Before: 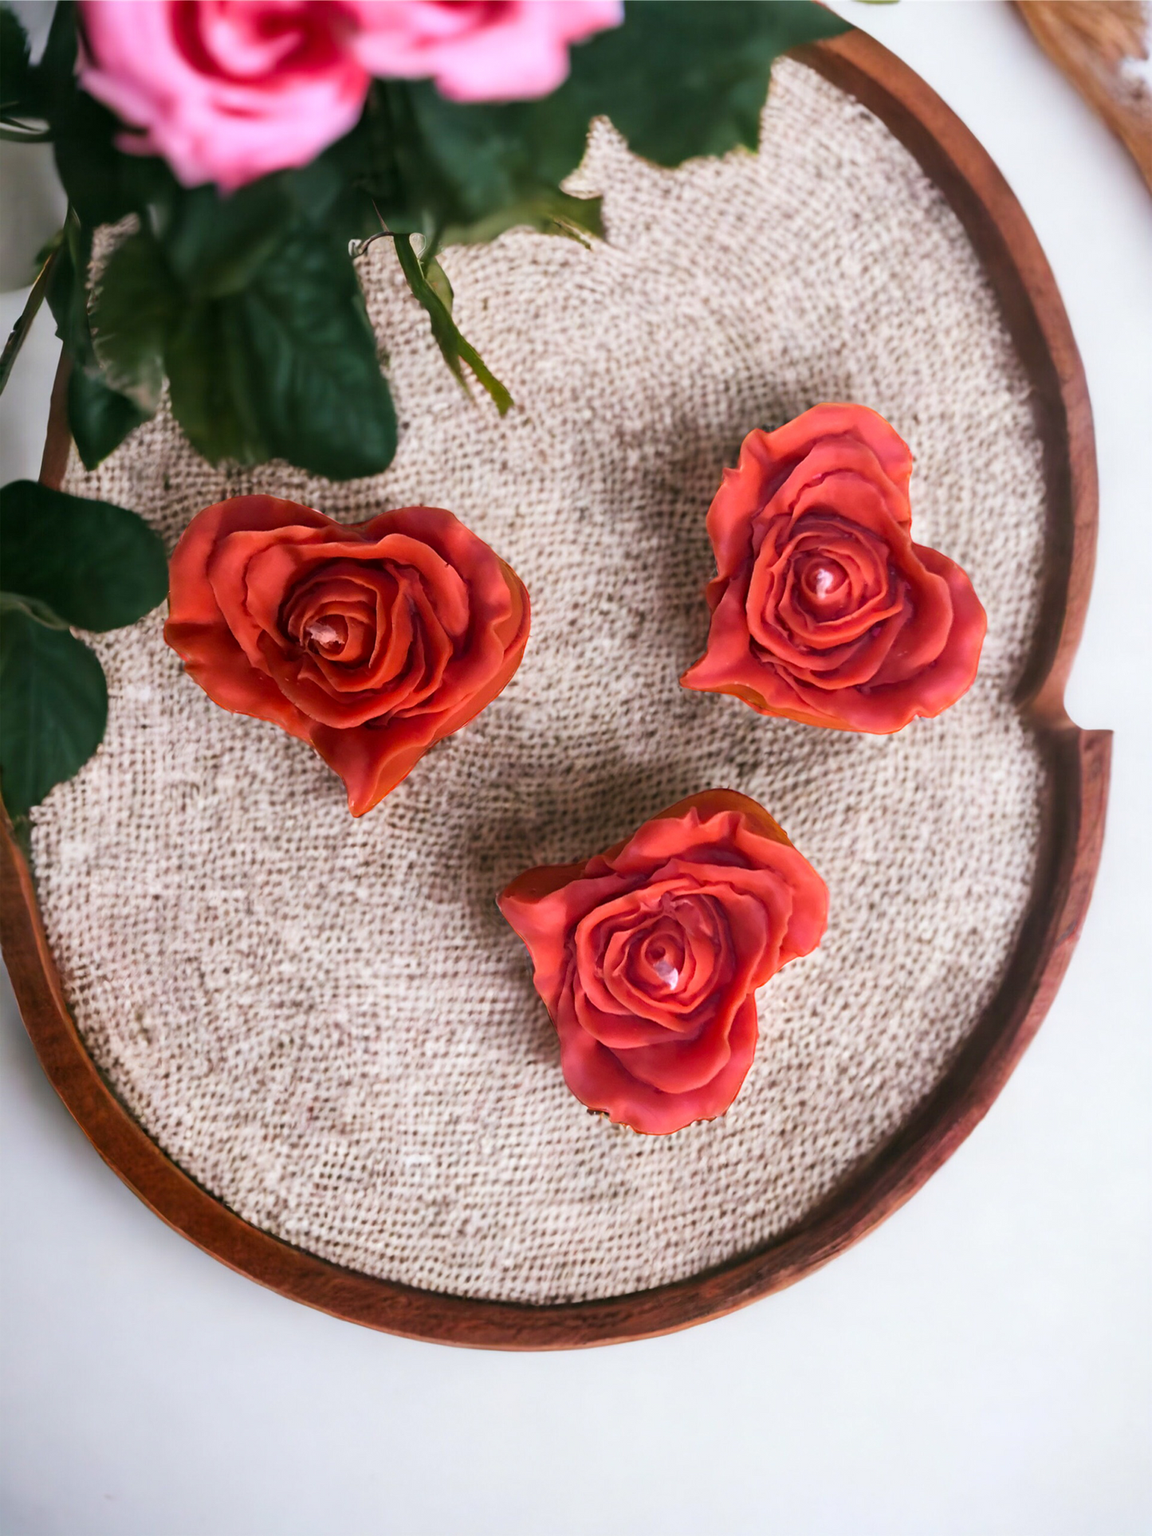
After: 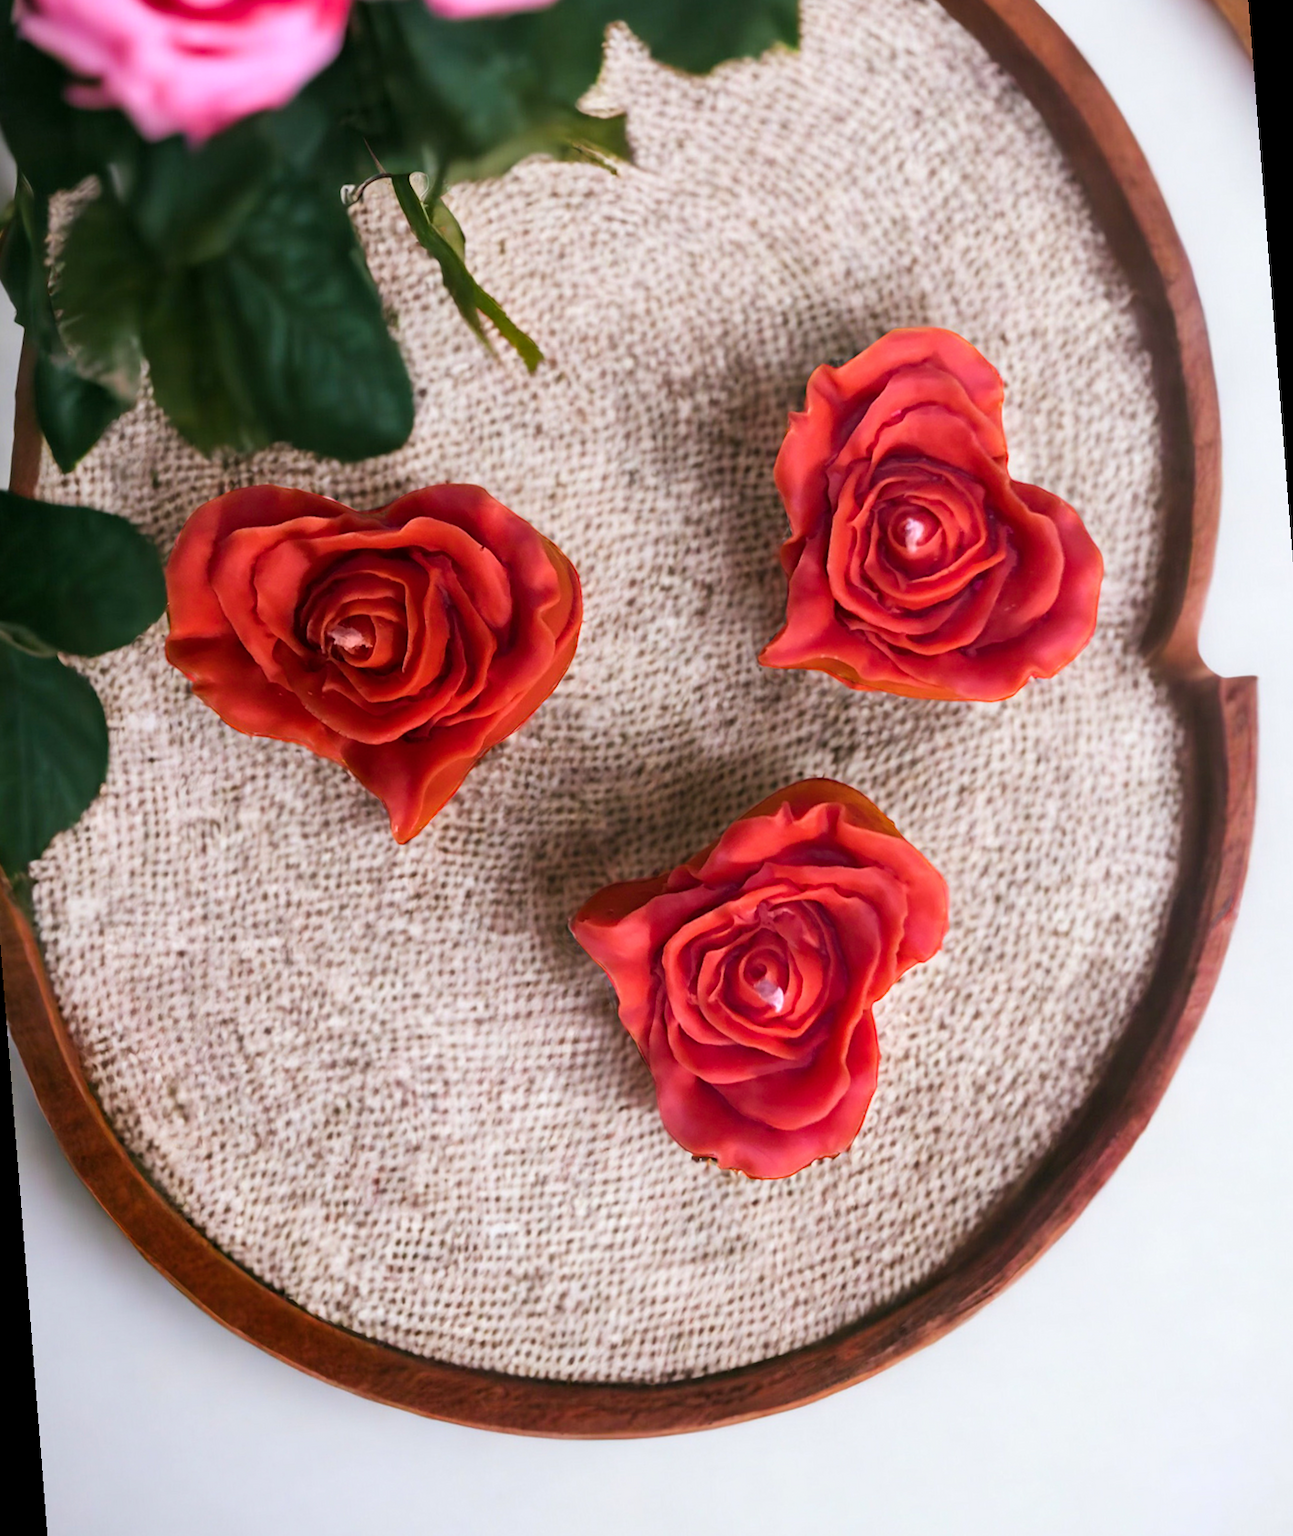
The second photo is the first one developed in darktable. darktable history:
color balance: input saturation 80.07%
rotate and perspective: rotation -4.57°, crop left 0.054, crop right 0.944, crop top 0.087, crop bottom 0.914
color balance rgb: perceptual saturation grading › global saturation 30%, global vibrance 20%
